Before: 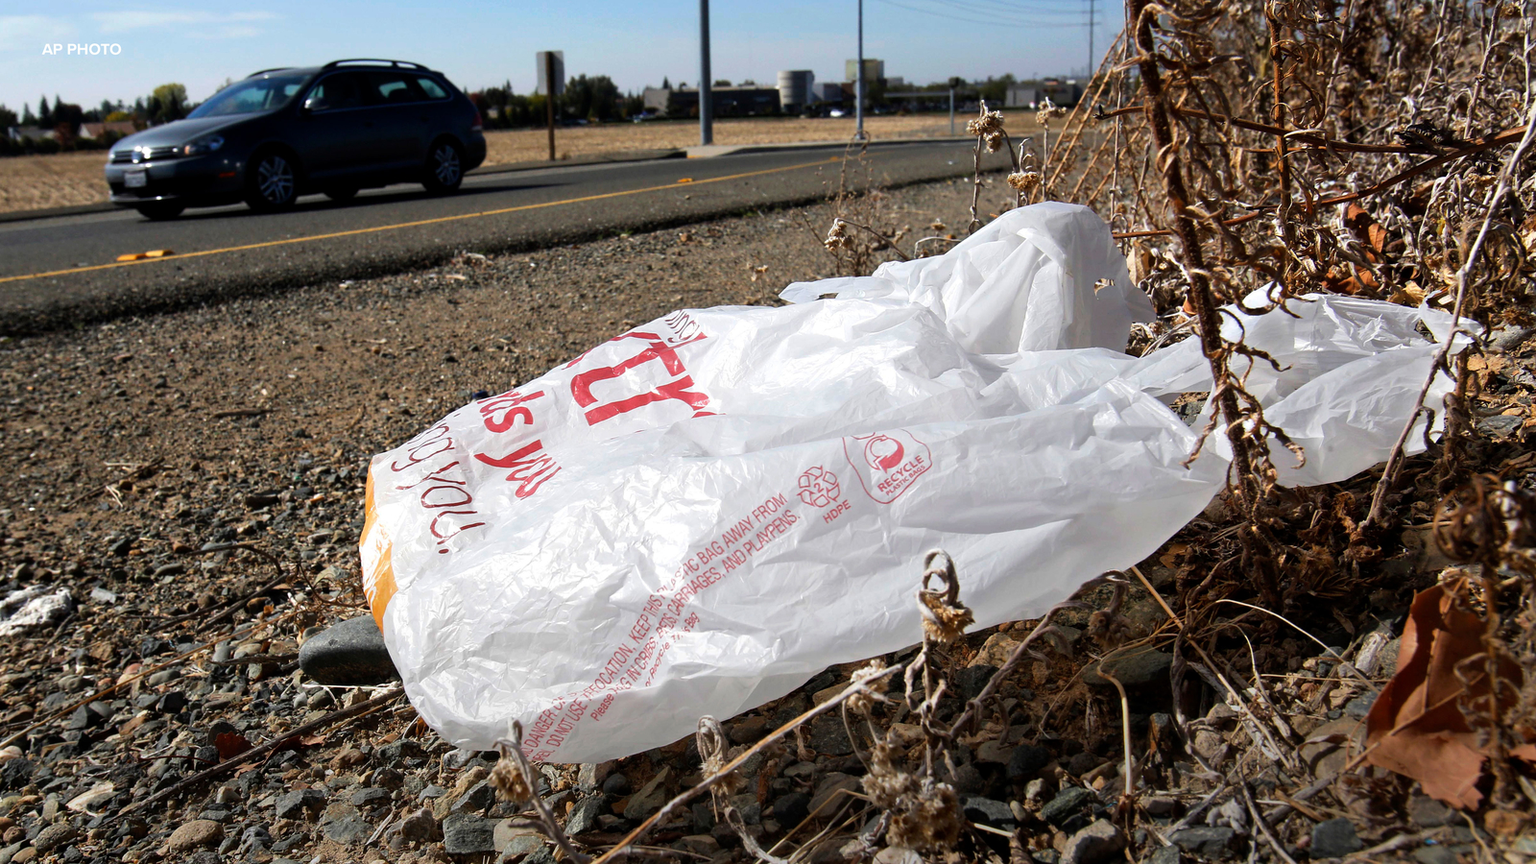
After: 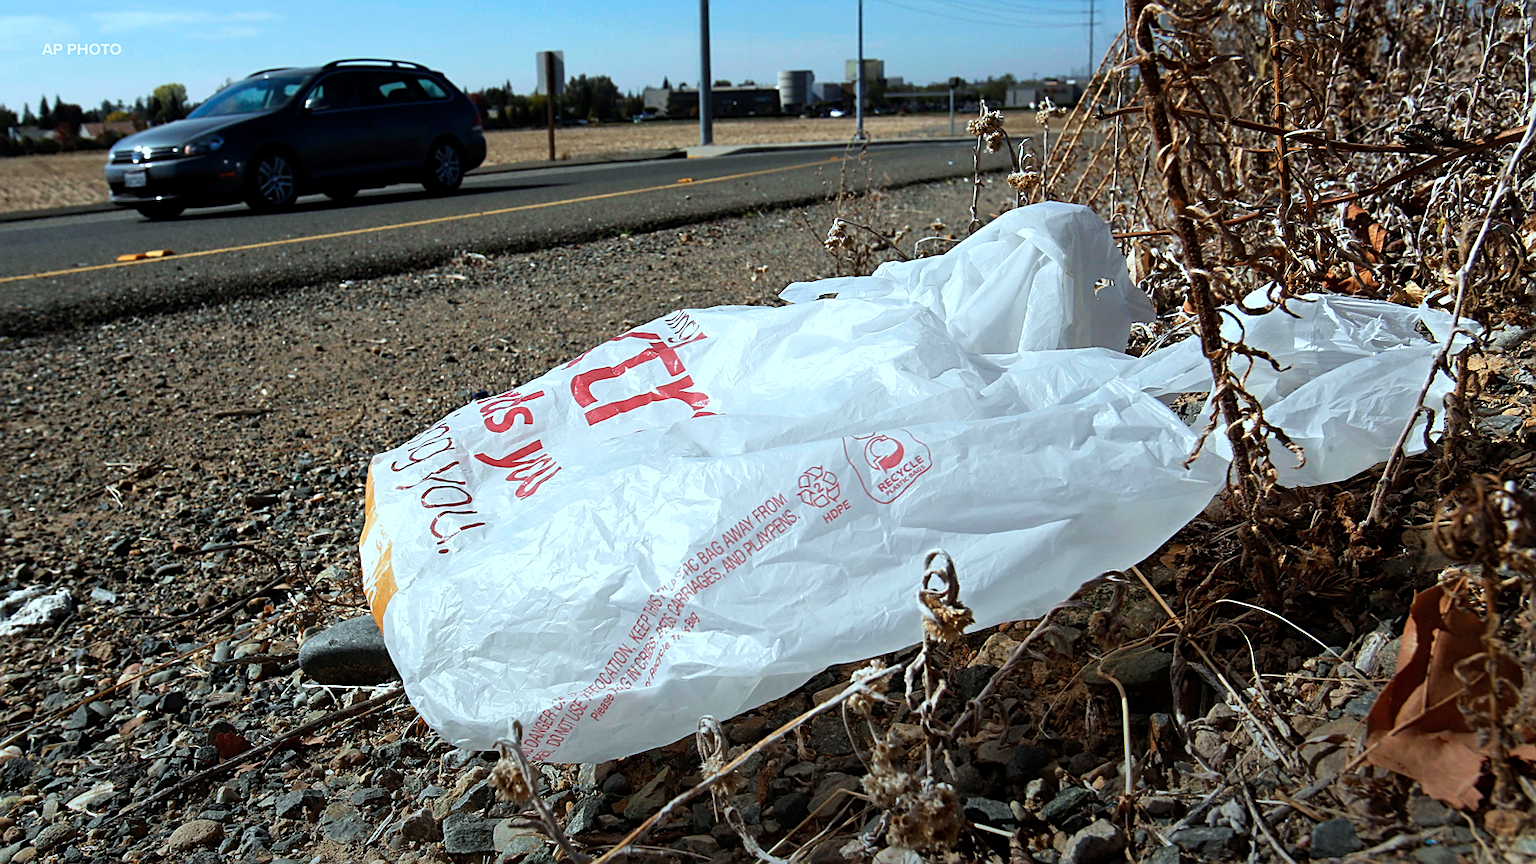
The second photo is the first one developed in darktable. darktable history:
sharpen: radius 1.967
color correction: highlights a* -10.04, highlights b* -10.37
tone equalizer: on, module defaults
